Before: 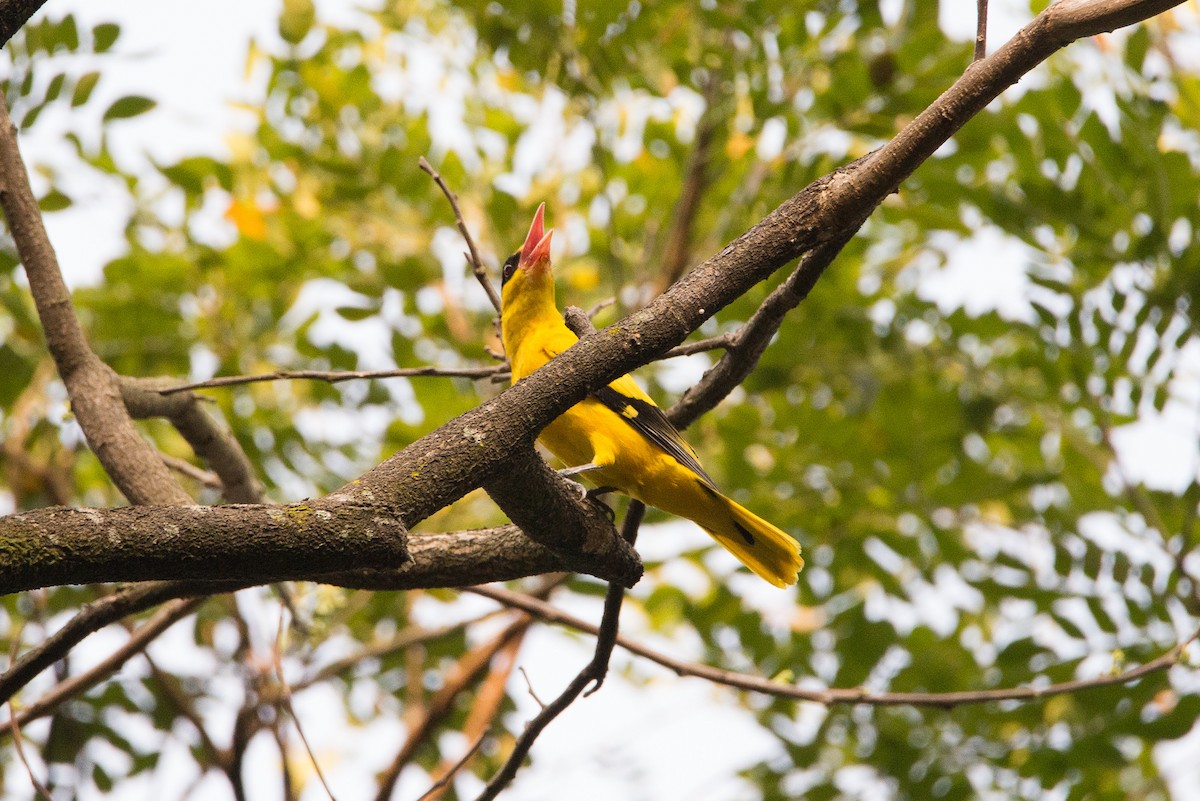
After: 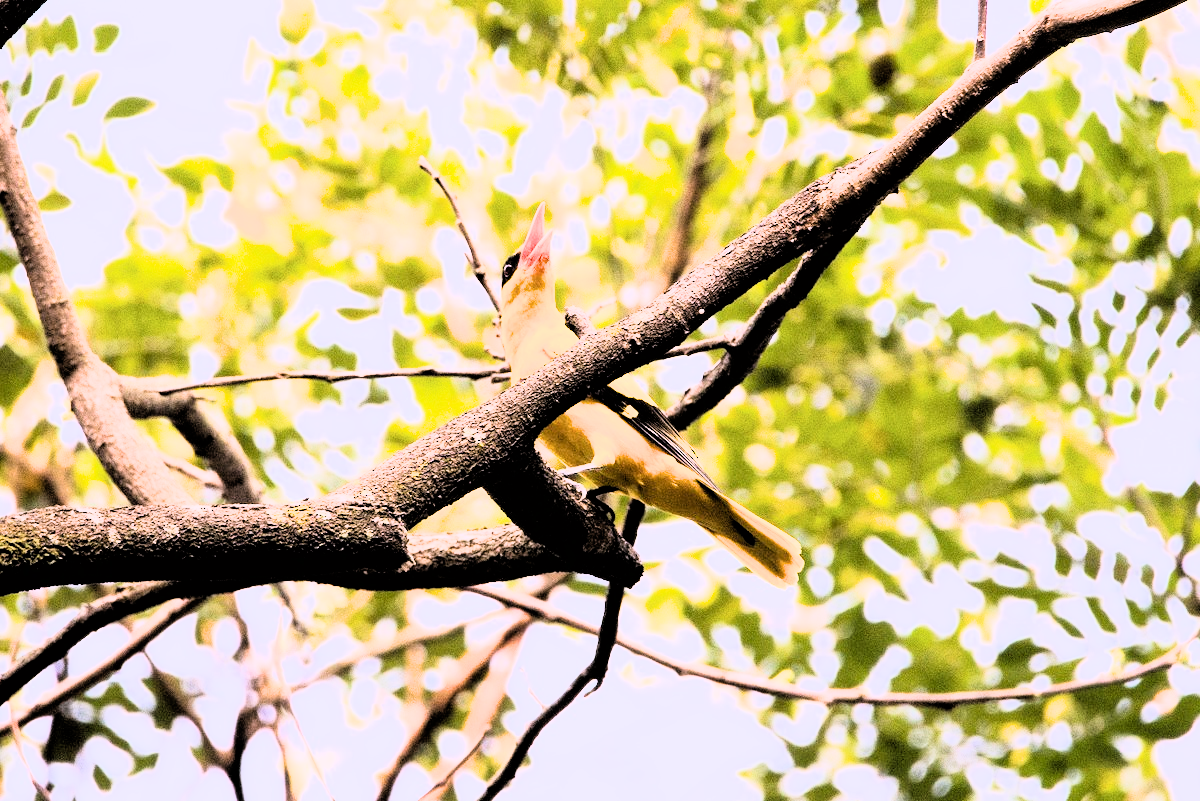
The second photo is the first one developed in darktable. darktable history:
filmic rgb: black relative exposure -4.91 EV, white relative exposure 2.84 EV, hardness 3.7
rgb curve: curves: ch0 [(0, 0) (0.21, 0.15) (0.24, 0.21) (0.5, 0.75) (0.75, 0.96) (0.89, 0.99) (1, 1)]; ch1 [(0, 0.02) (0.21, 0.13) (0.25, 0.2) (0.5, 0.67) (0.75, 0.9) (0.89, 0.97) (1, 1)]; ch2 [(0, 0.02) (0.21, 0.13) (0.25, 0.2) (0.5, 0.67) (0.75, 0.9) (0.89, 0.97) (1, 1)], compensate middle gray true
white balance: red 1.042, blue 1.17
exposure: exposure 0.3 EV, compensate highlight preservation false
